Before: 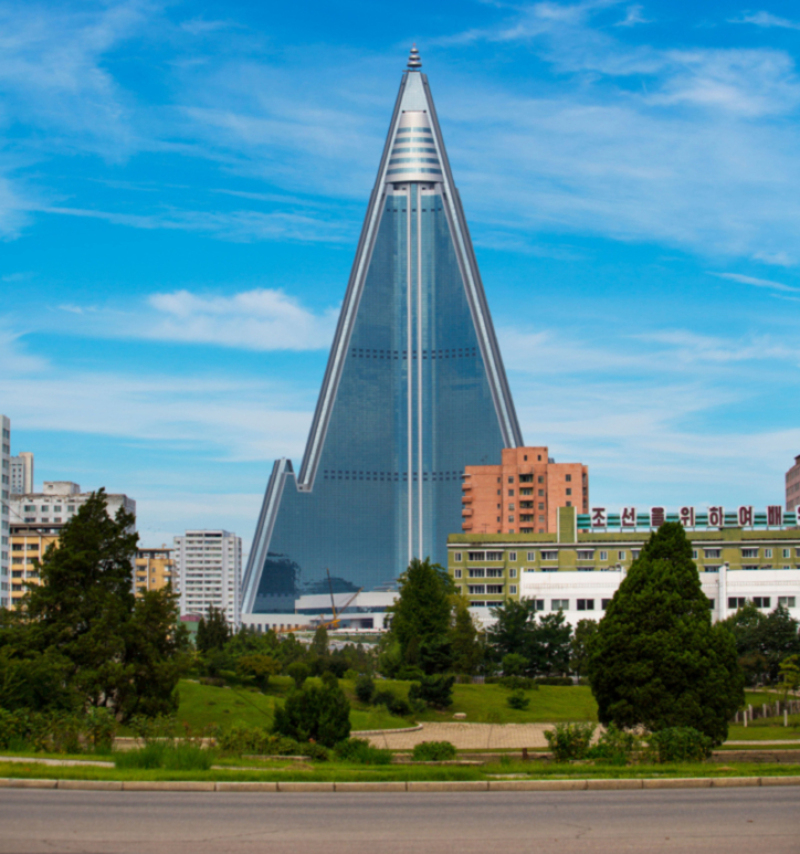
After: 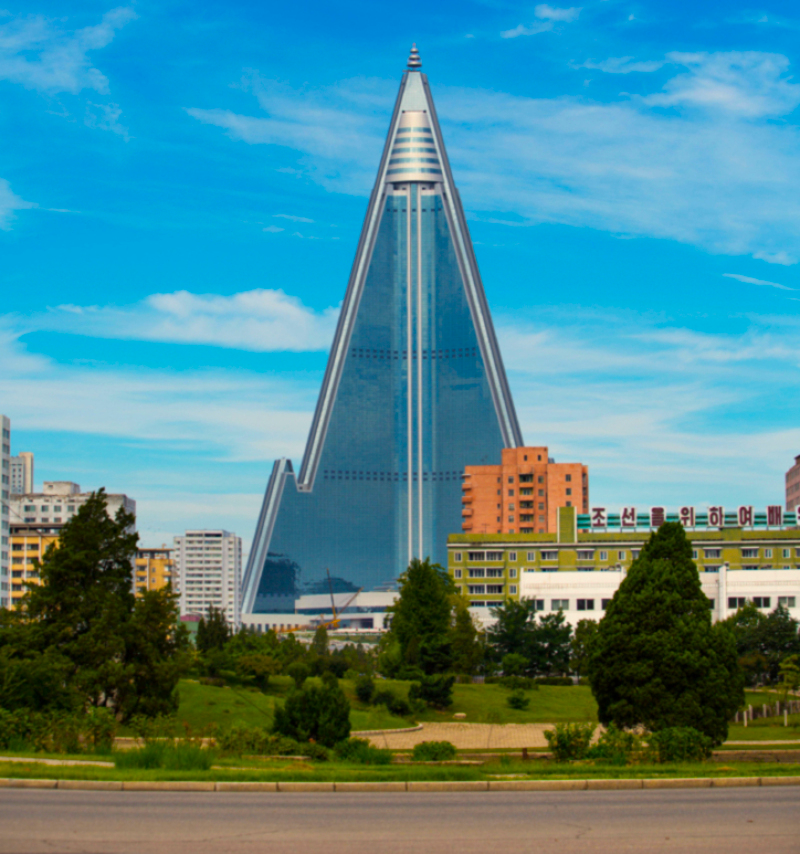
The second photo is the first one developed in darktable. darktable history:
color balance rgb: highlights gain › chroma 3.056%, highlights gain › hue 78.42°, perceptual saturation grading › global saturation 19.742%, global vibrance 20%
